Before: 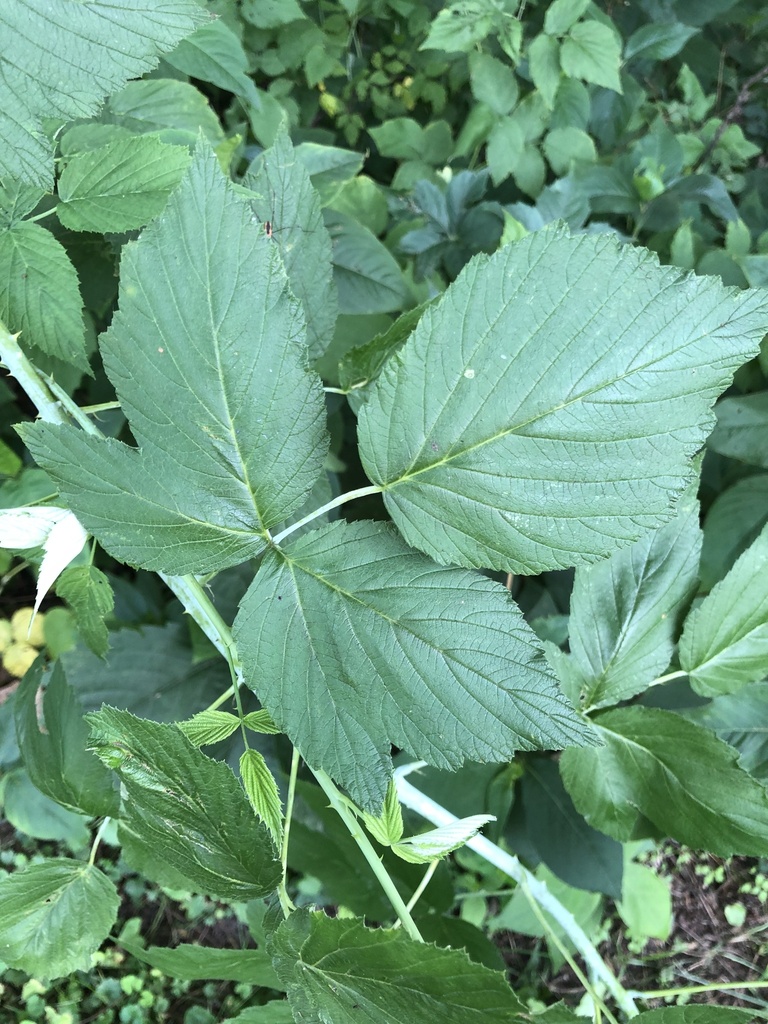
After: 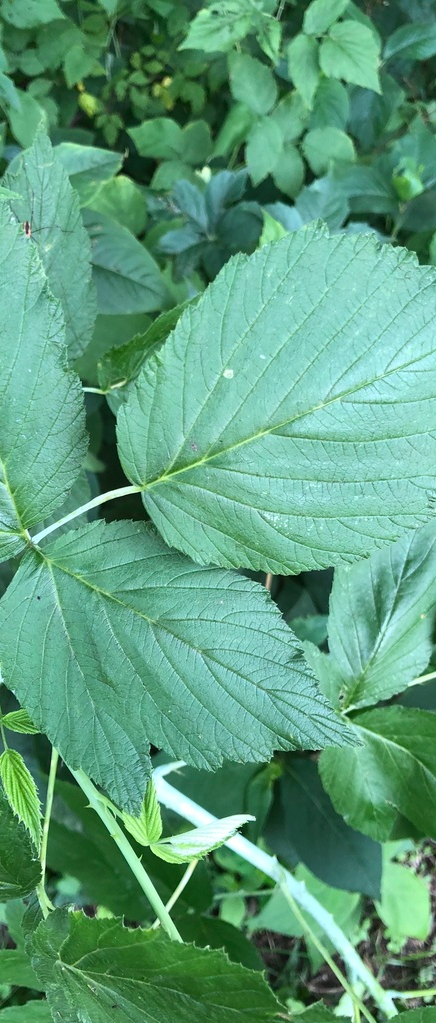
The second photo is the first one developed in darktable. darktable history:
crop: left 31.474%, top 0.008%, right 11.696%
